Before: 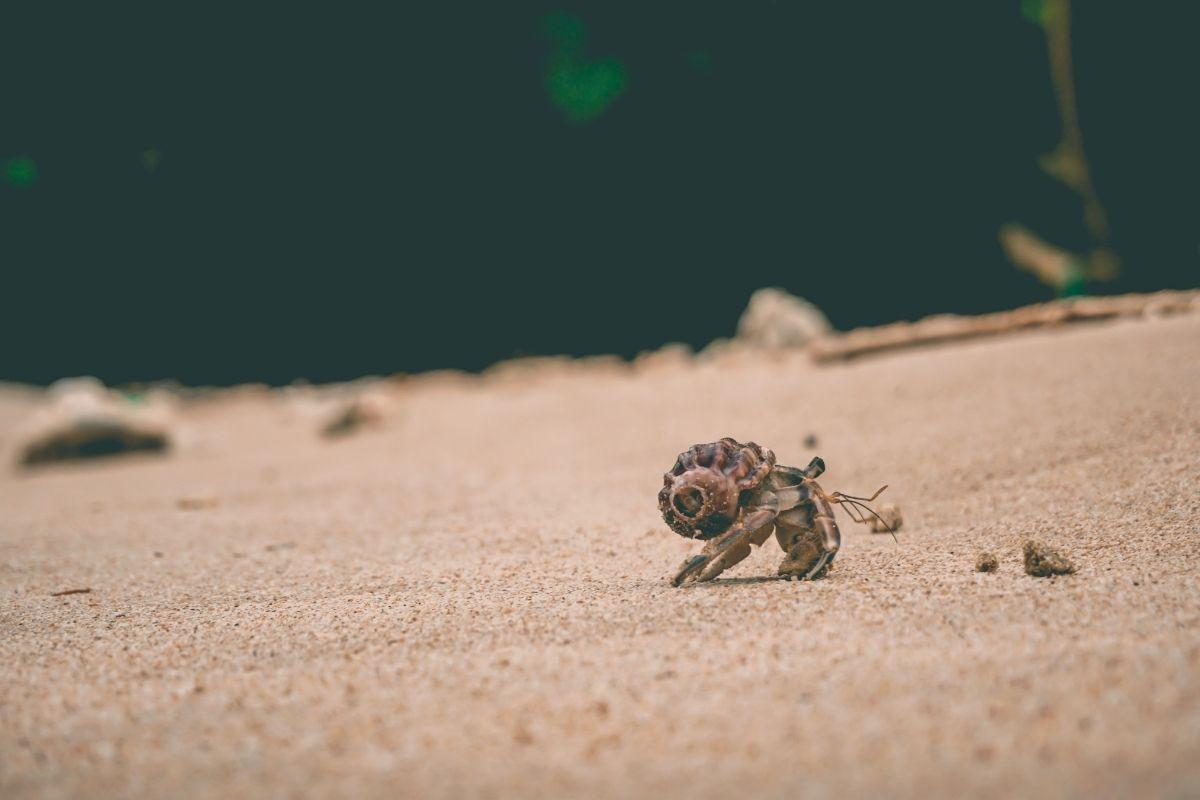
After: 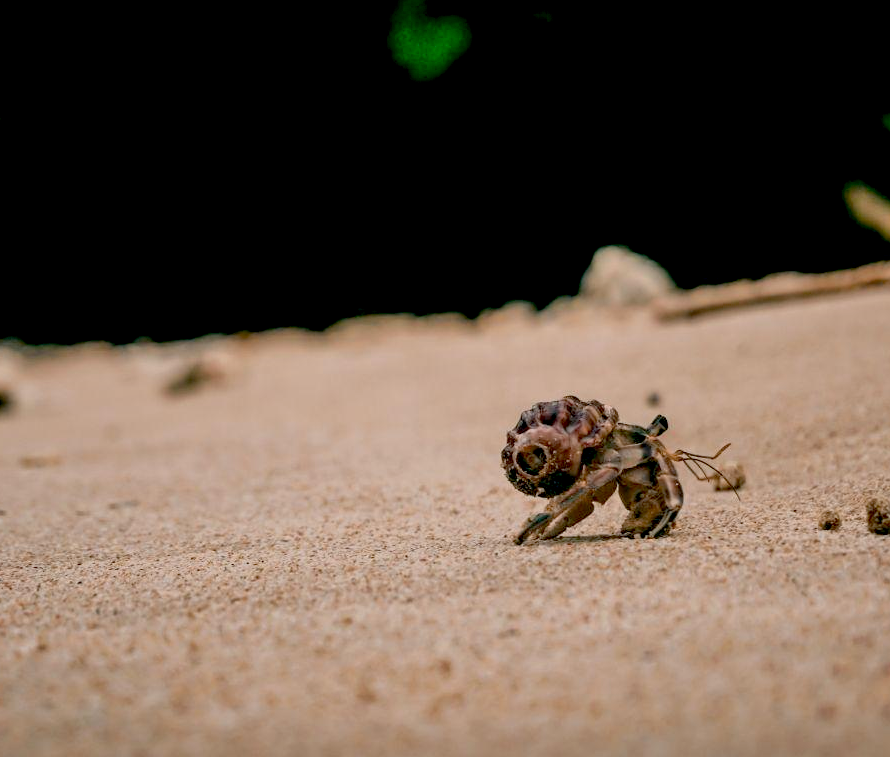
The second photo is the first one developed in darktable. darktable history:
crop and rotate: left 13.15%, top 5.251%, right 12.609%
exposure: black level correction 0.046, exposure -0.228 EV, compensate highlight preservation false
shadows and highlights: shadows 37.27, highlights -28.18, soften with gaussian
